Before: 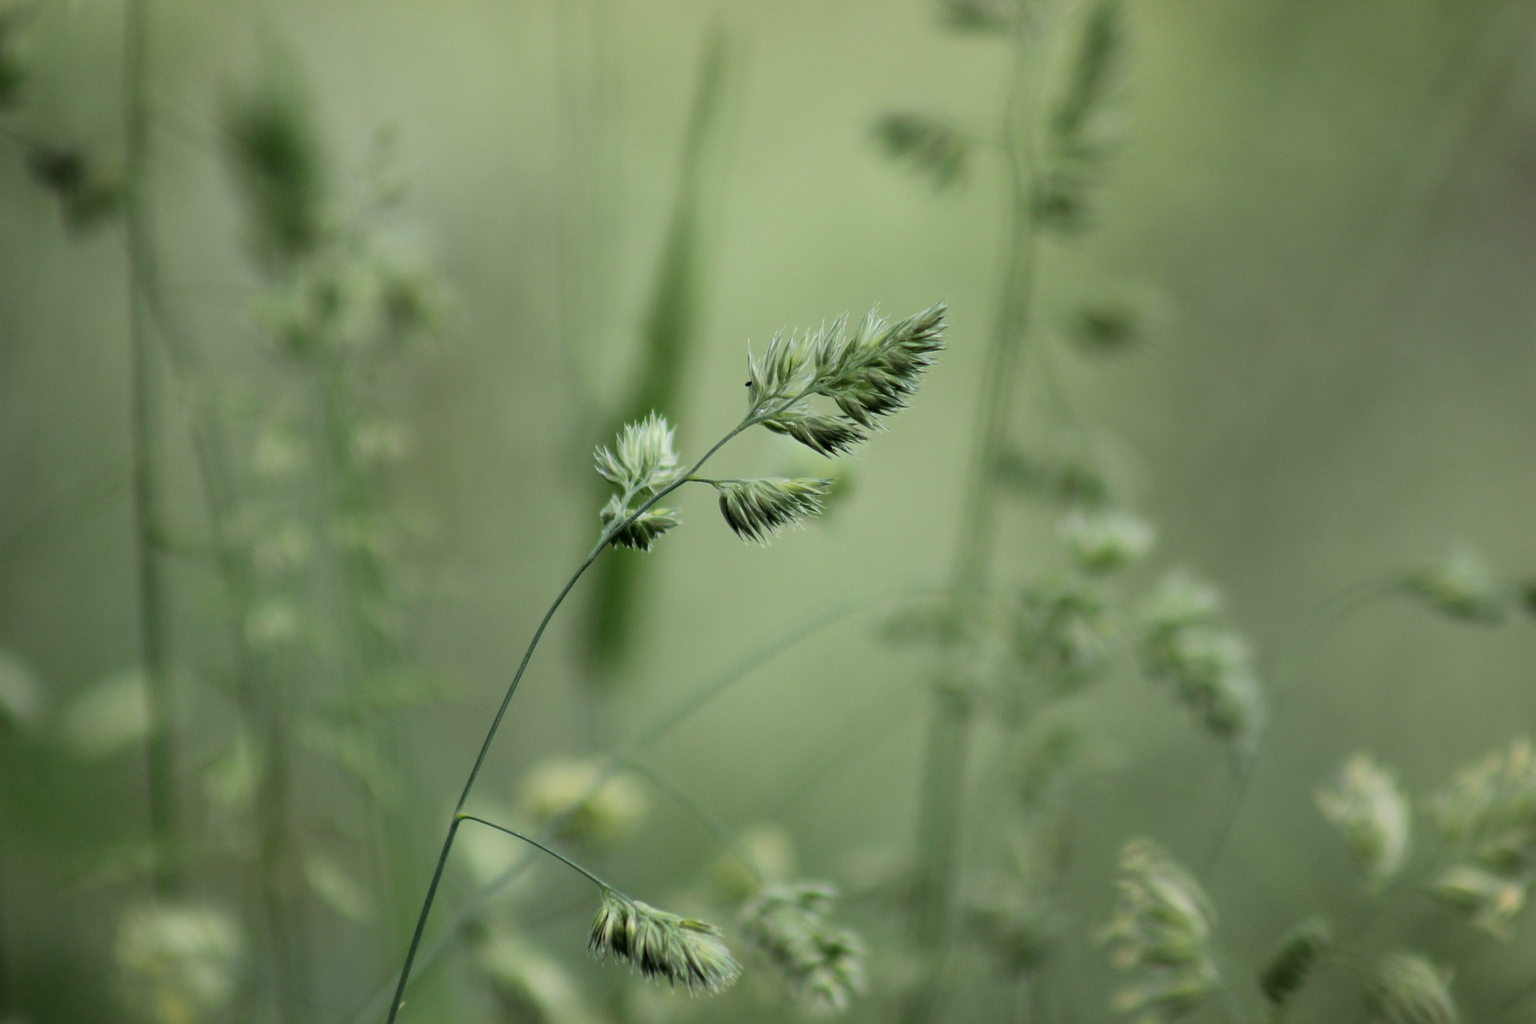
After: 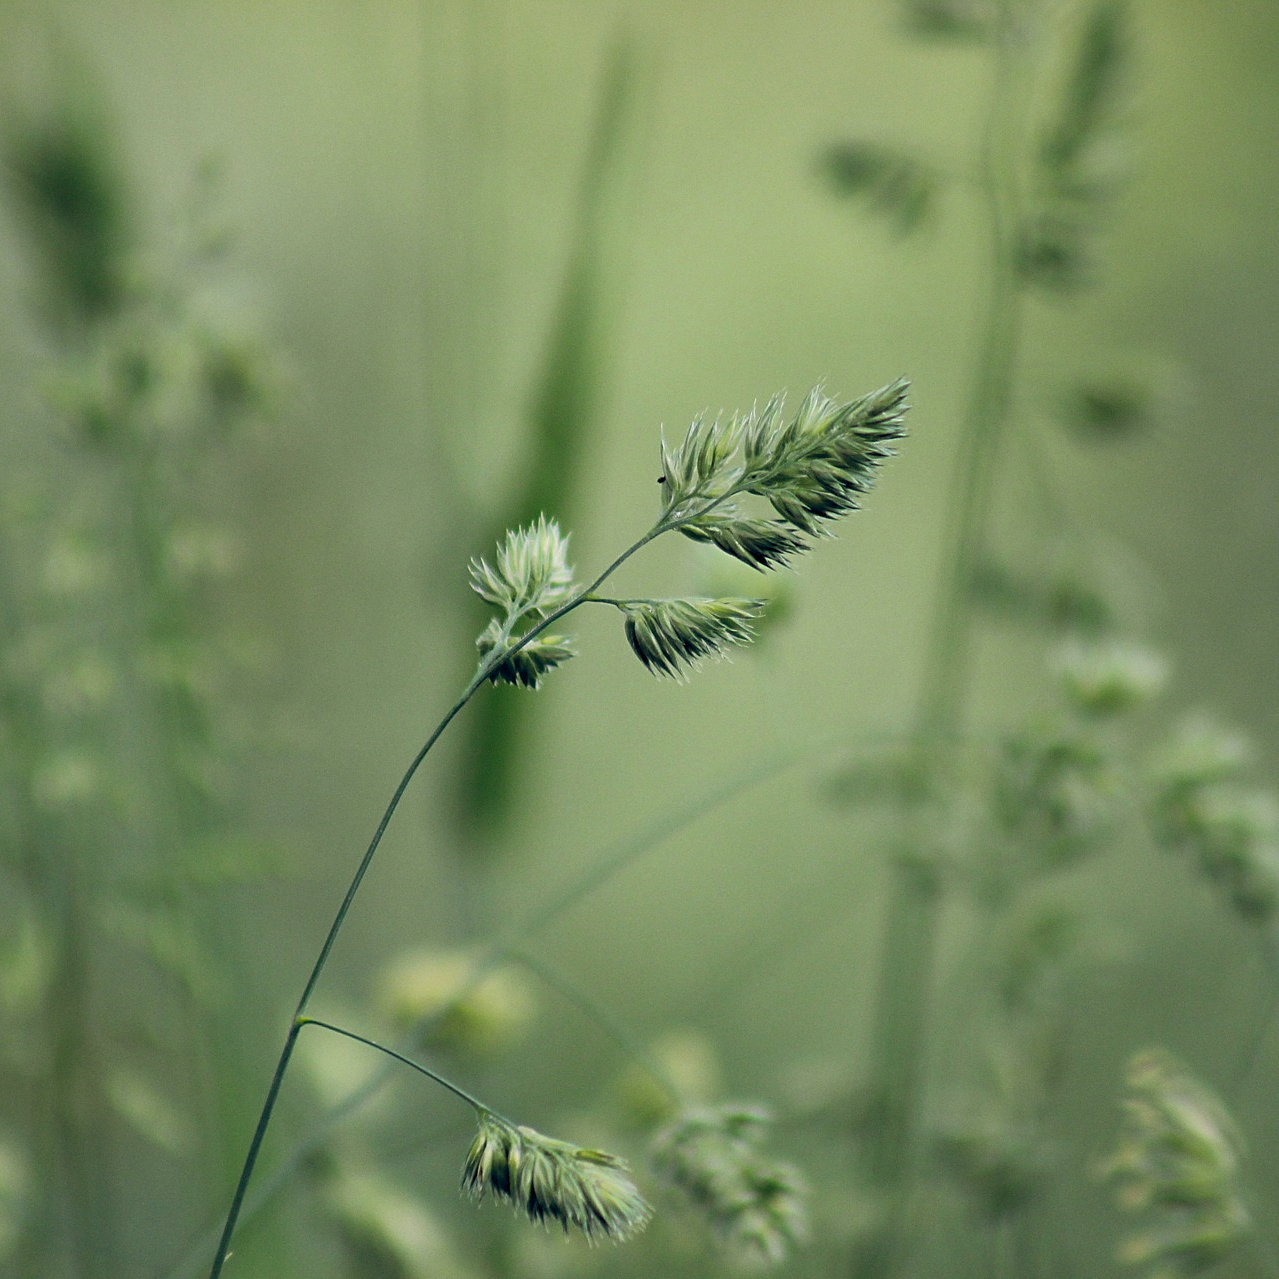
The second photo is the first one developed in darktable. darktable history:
sharpen: on, module defaults
grain: coarseness 0.09 ISO, strength 10%
crop and rotate: left 14.292%, right 19.041%
color balance rgb: shadows lift › hue 87.51°, highlights gain › chroma 0.68%, highlights gain › hue 55.1°, global offset › chroma 0.13%, global offset › hue 253.66°, linear chroma grading › global chroma 0.5%, perceptual saturation grading › global saturation 16.38%
